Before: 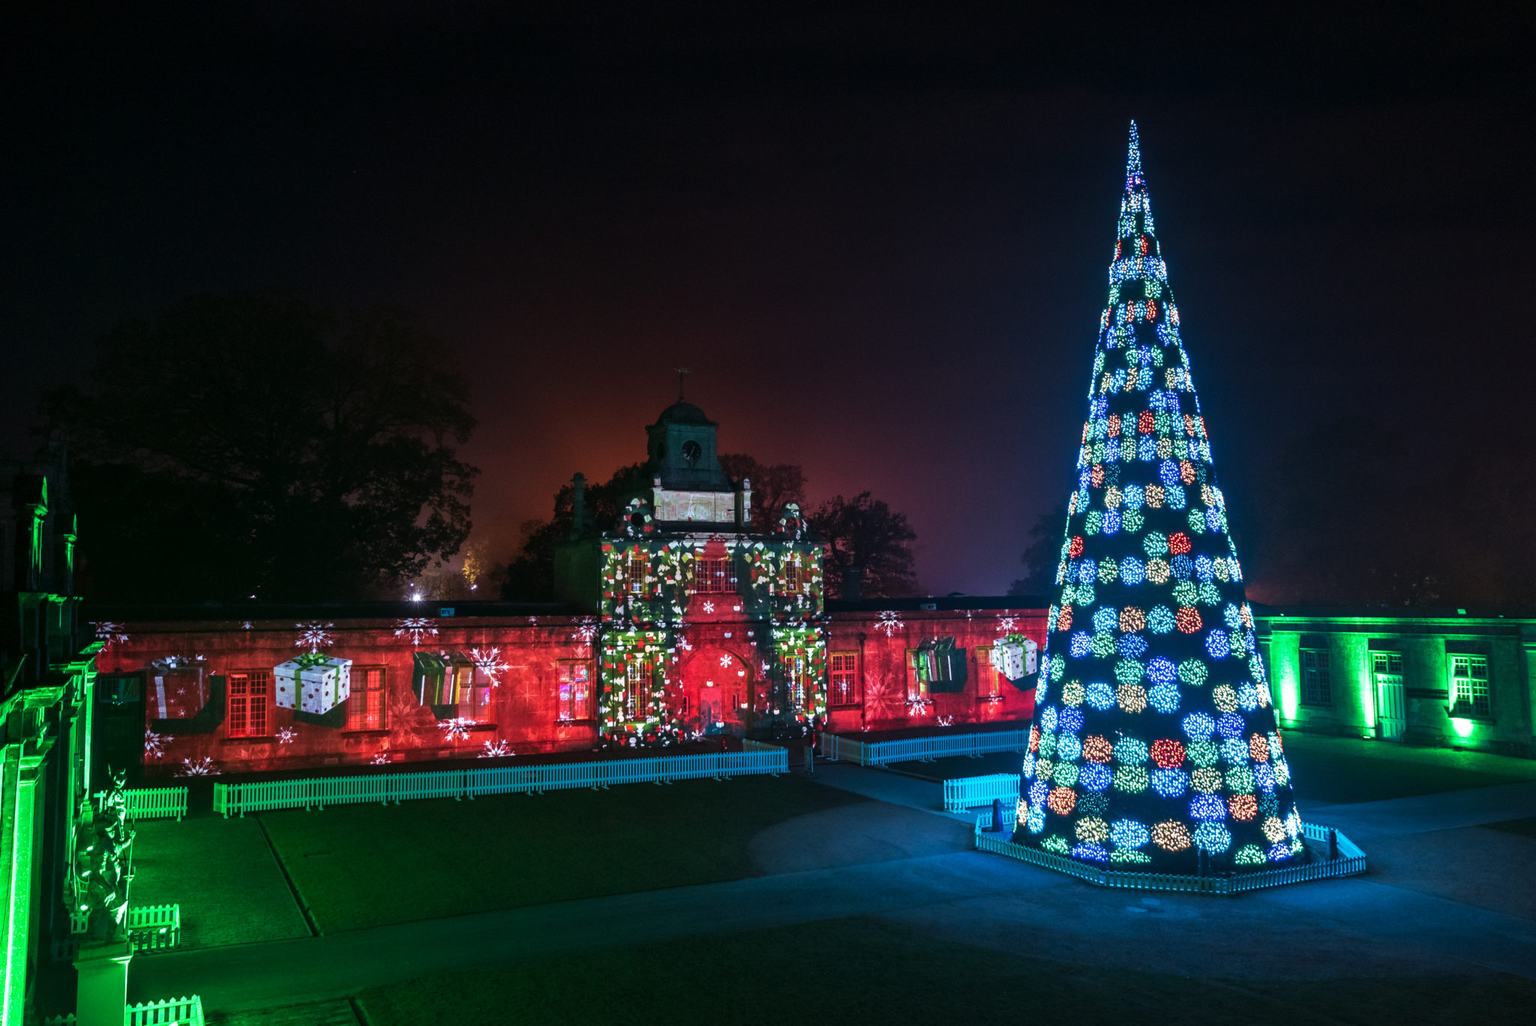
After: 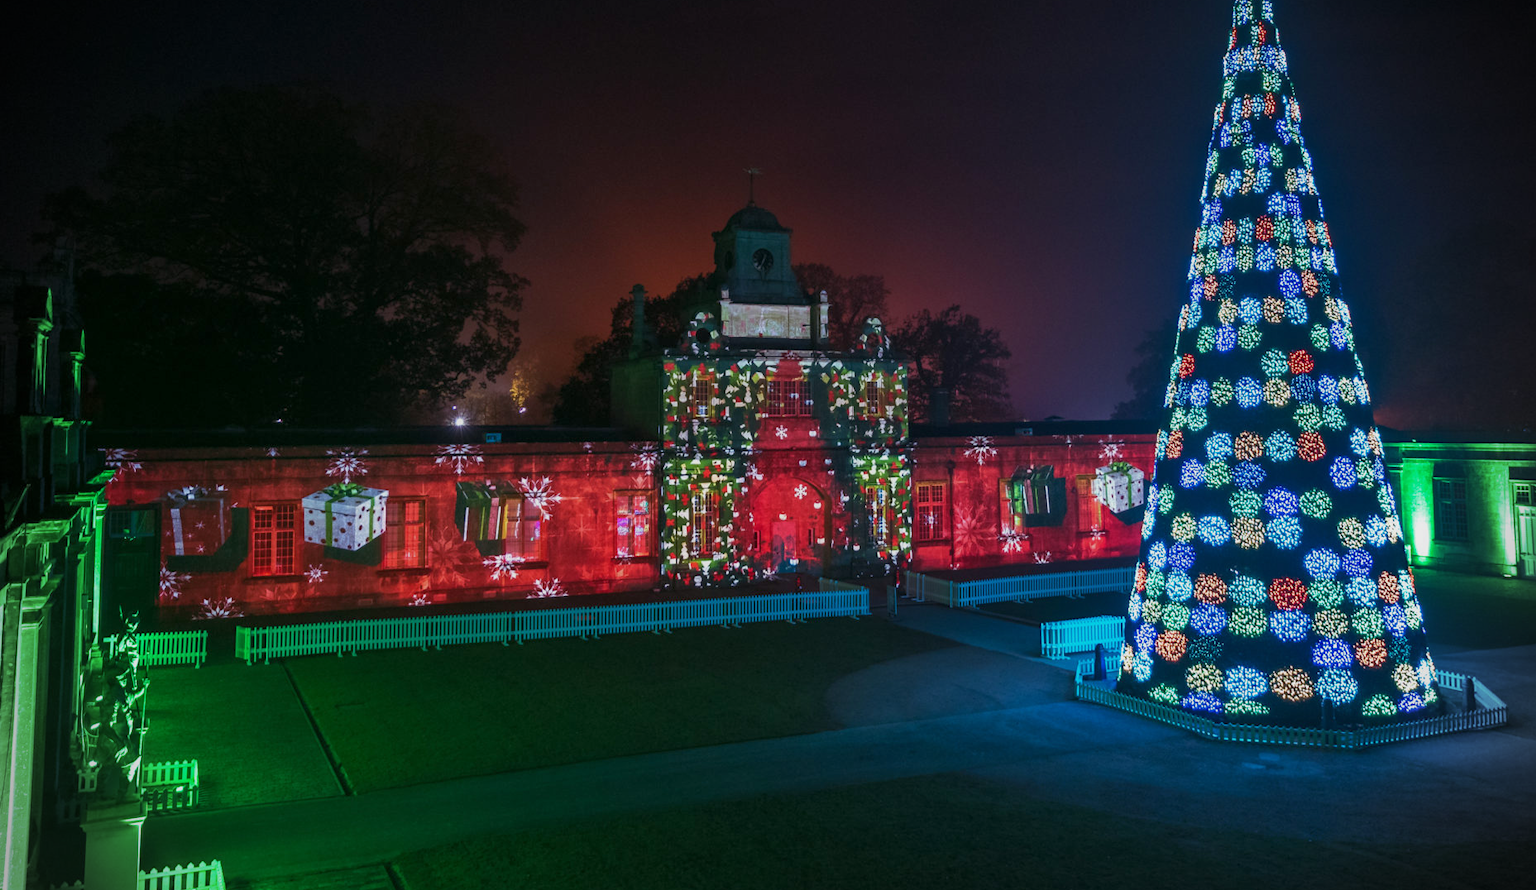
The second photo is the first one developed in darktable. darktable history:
tone equalizer: -8 EV 0.227 EV, -7 EV 0.456 EV, -6 EV 0.438 EV, -5 EV 0.282 EV, -3 EV -0.255 EV, -2 EV -0.413 EV, -1 EV -0.438 EV, +0 EV -0.237 EV
crop: top 21.021%, right 9.316%, bottom 0.283%
vignetting: fall-off start 87.94%, fall-off radius 23.88%, unbound false
